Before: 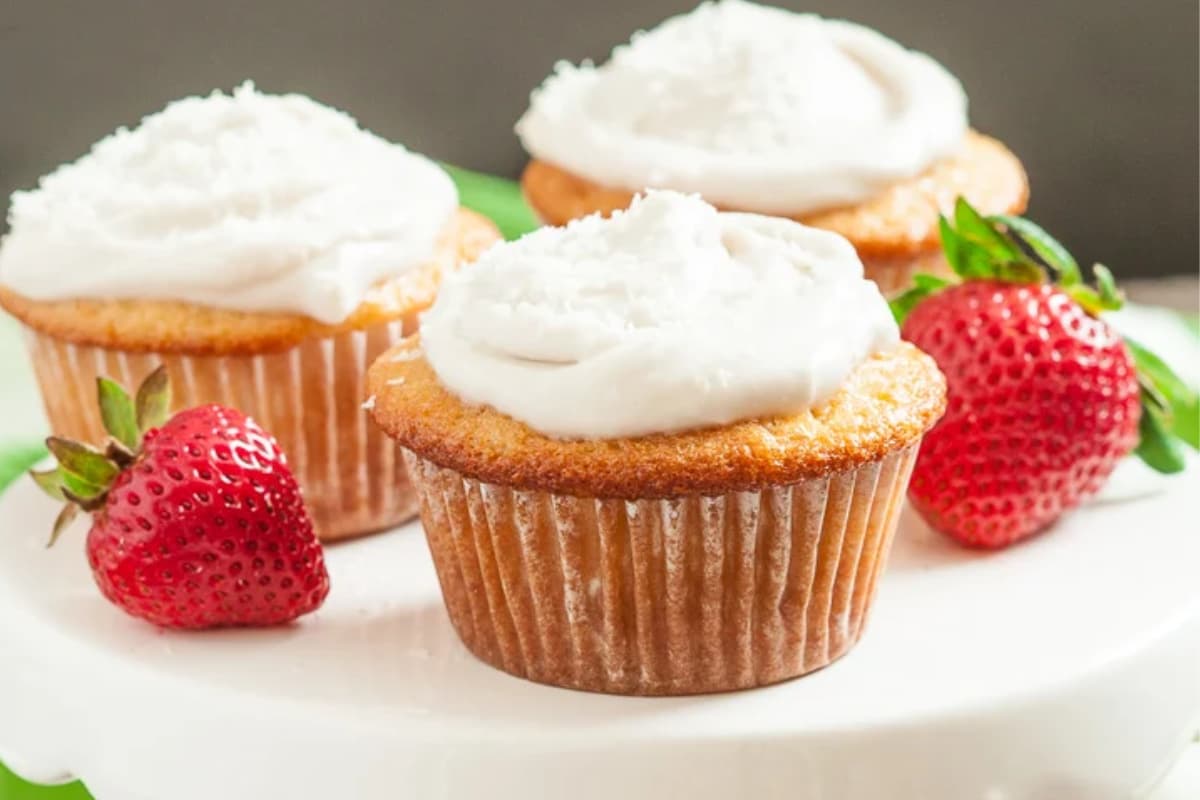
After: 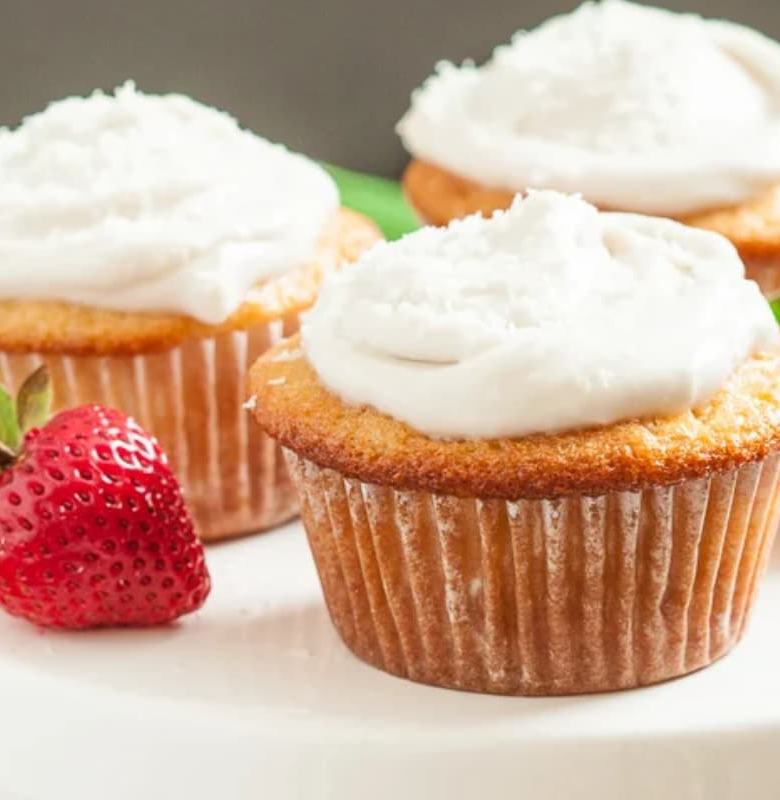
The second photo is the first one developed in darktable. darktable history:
crop and rotate: left 9.972%, right 25%
